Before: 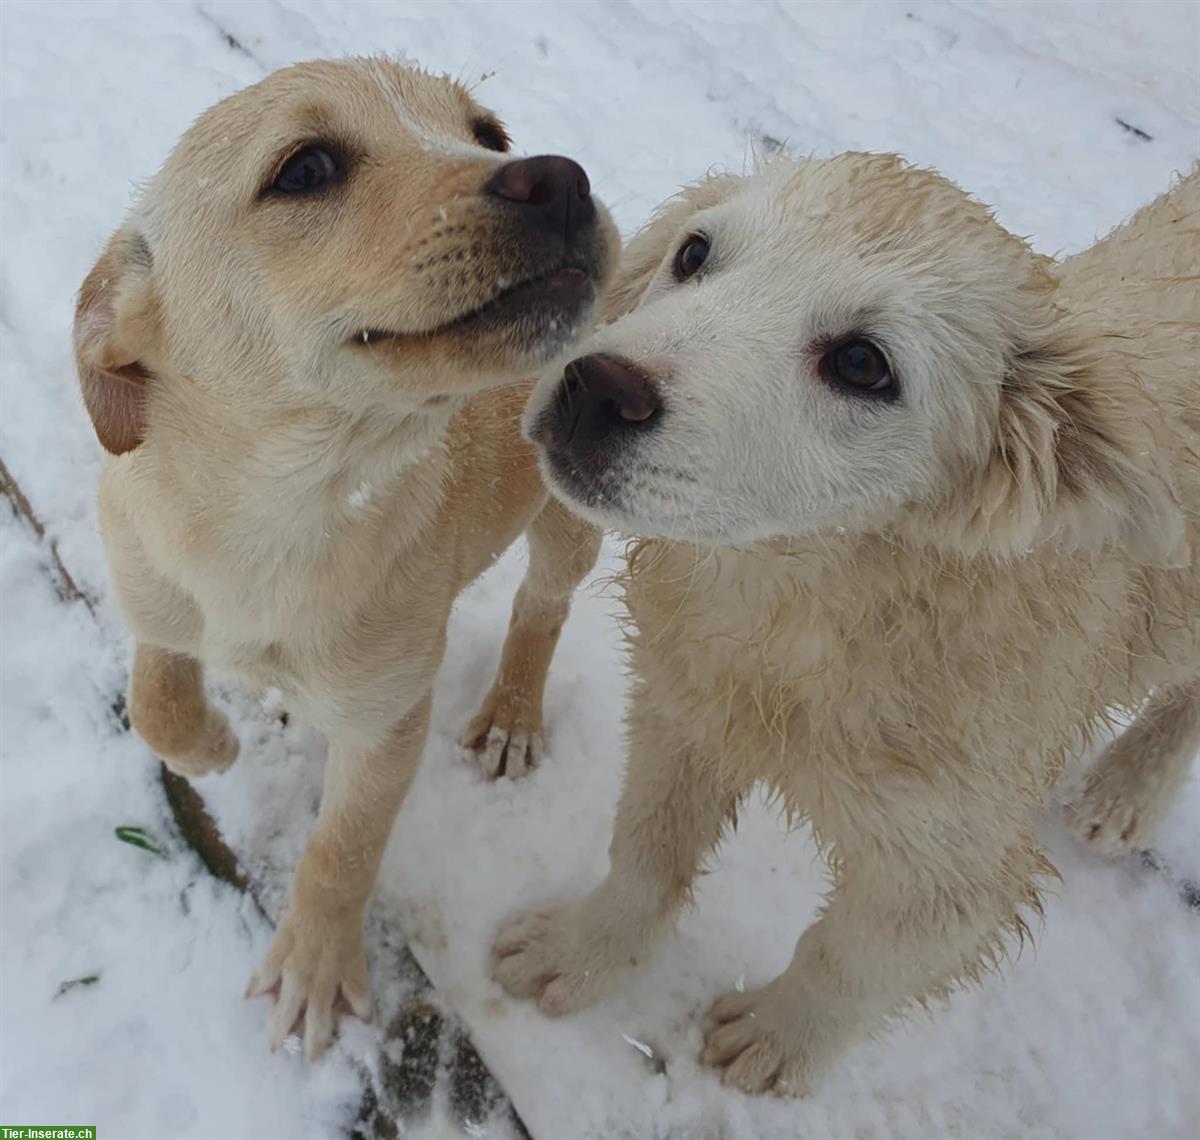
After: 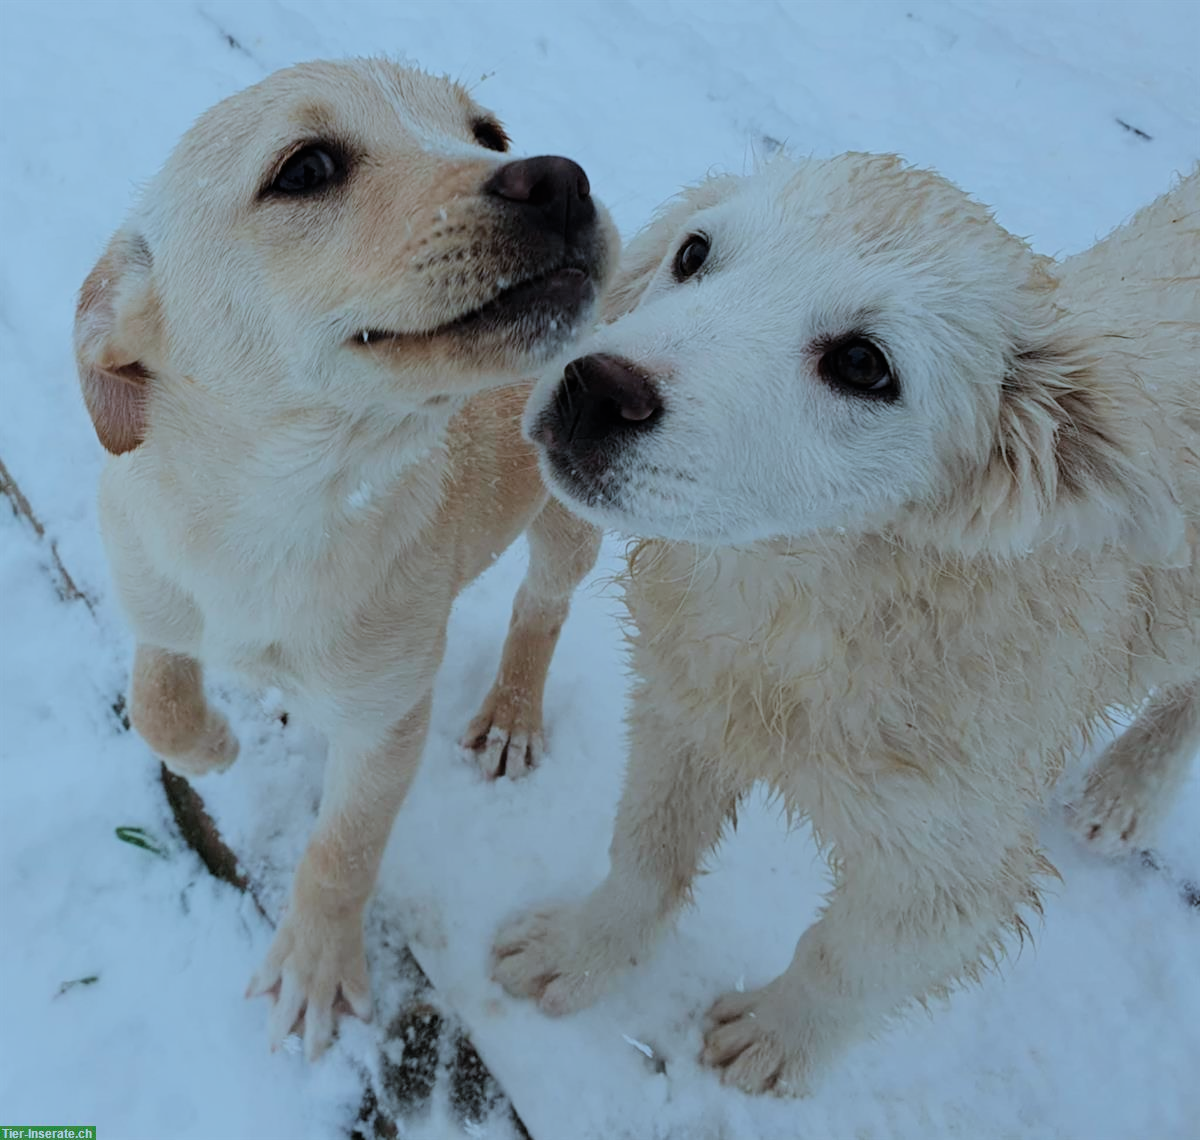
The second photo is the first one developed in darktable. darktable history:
exposure: exposure 0.212 EV, compensate highlight preservation false
filmic rgb: black relative exposure -6.21 EV, white relative exposure 6.97 EV, hardness 2.23
color correction: highlights a* -9.55, highlights b* -21.8
